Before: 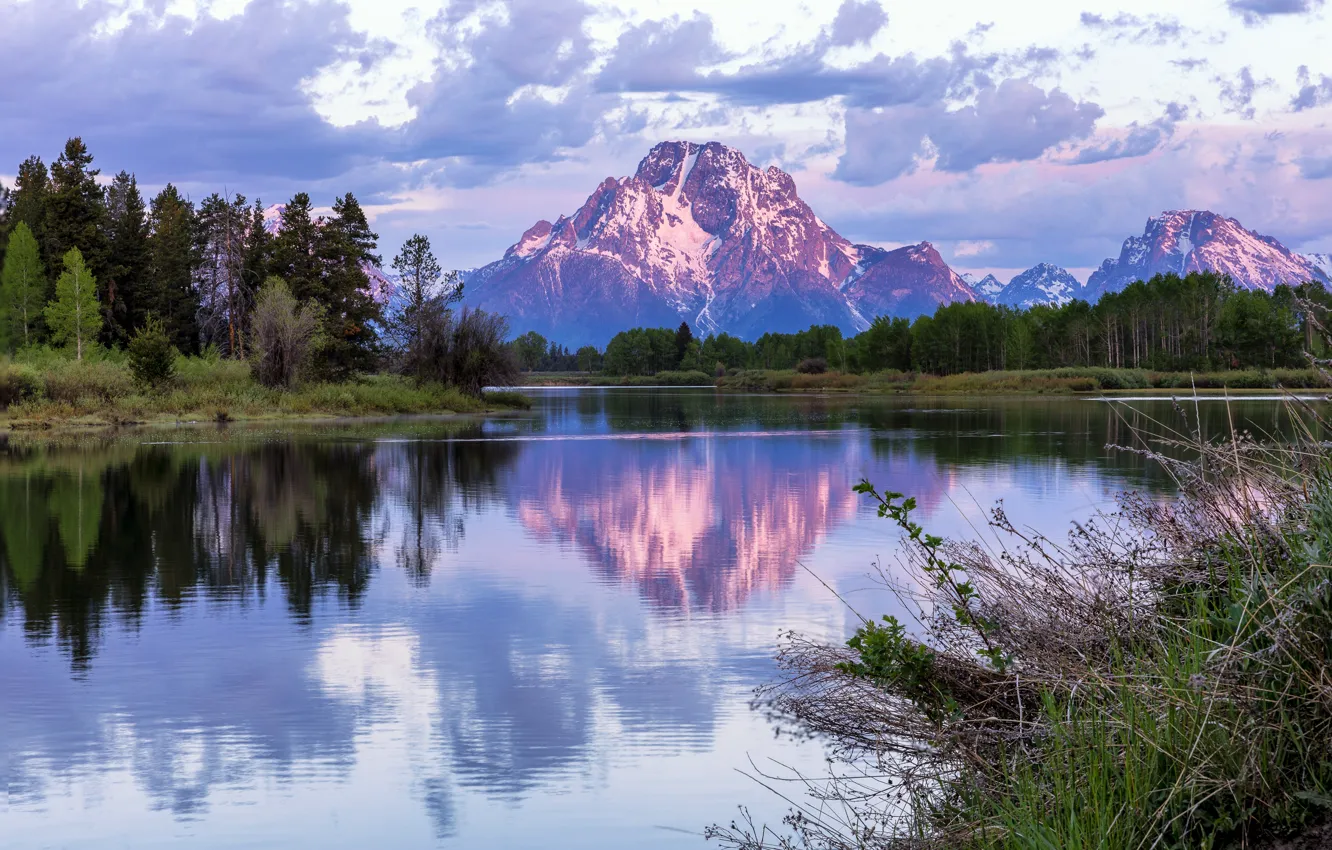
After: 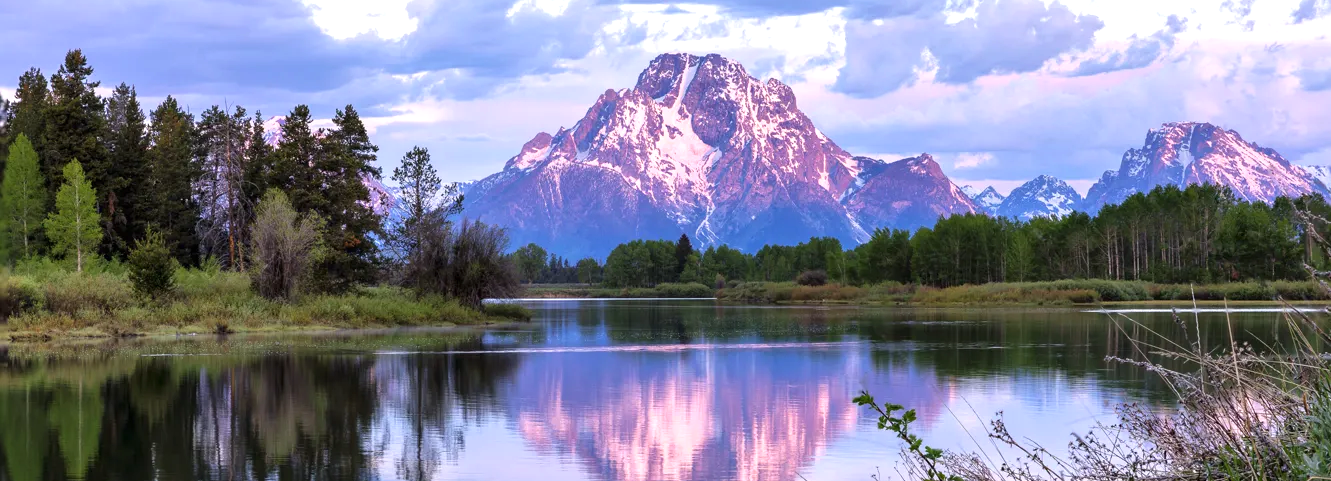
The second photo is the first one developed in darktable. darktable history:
crop and rotate: top 10.533%, bottom 32.834%
exposure: black level correction 0, exposure 0.499 EV, compensate exposure bias true, compensate highlight preservation false
